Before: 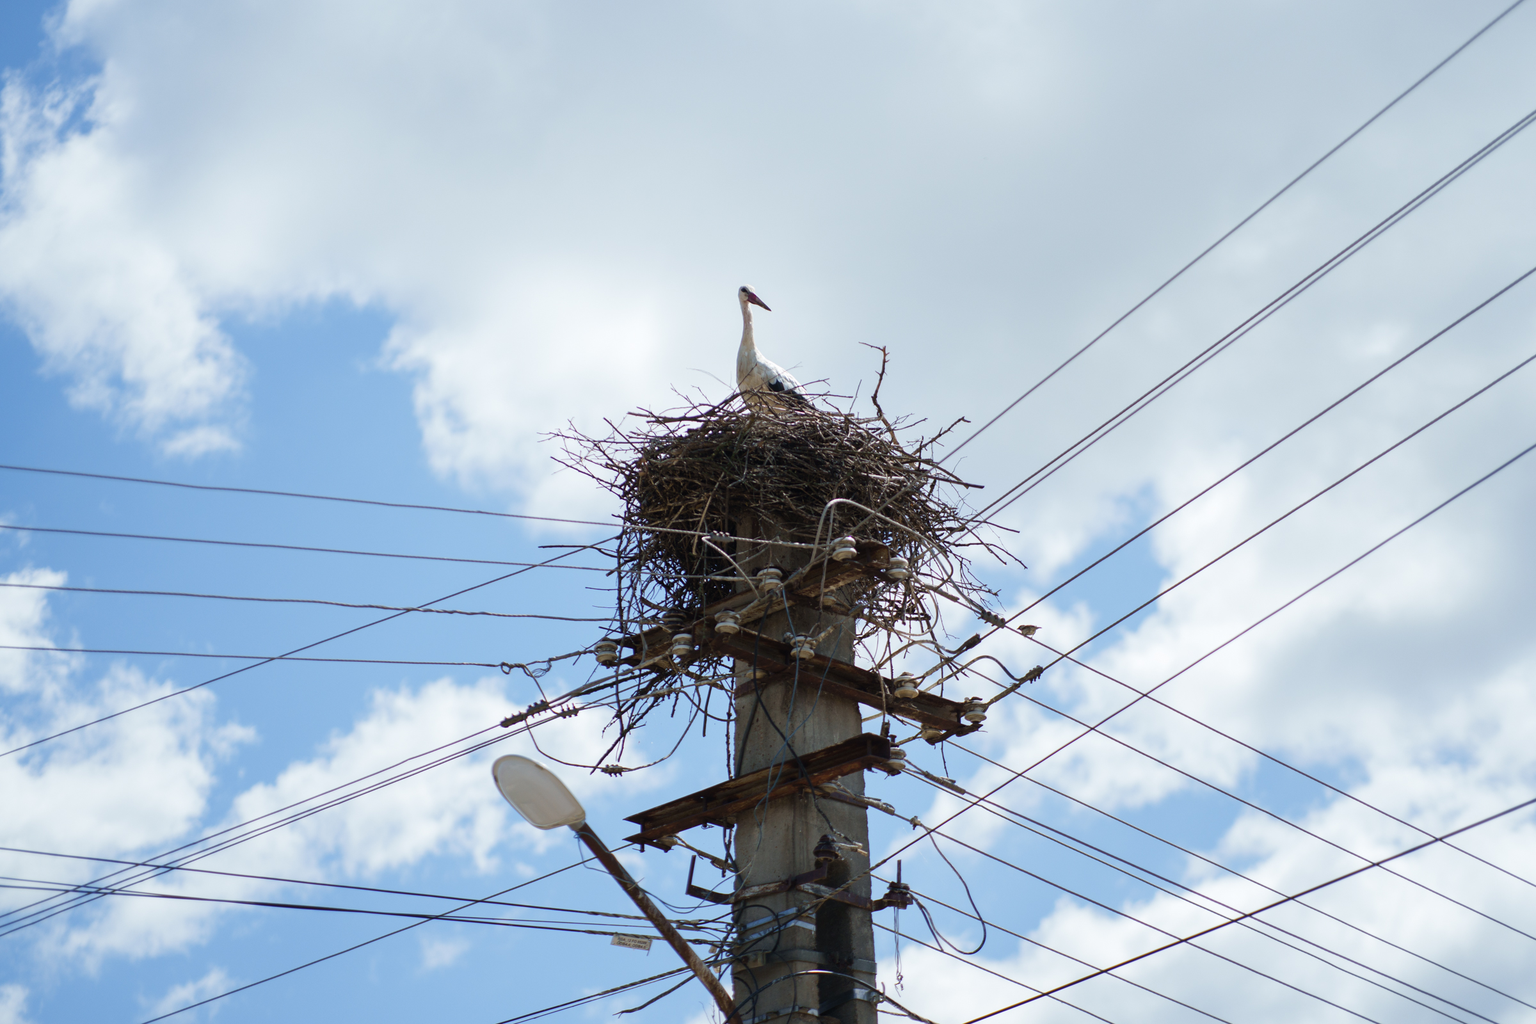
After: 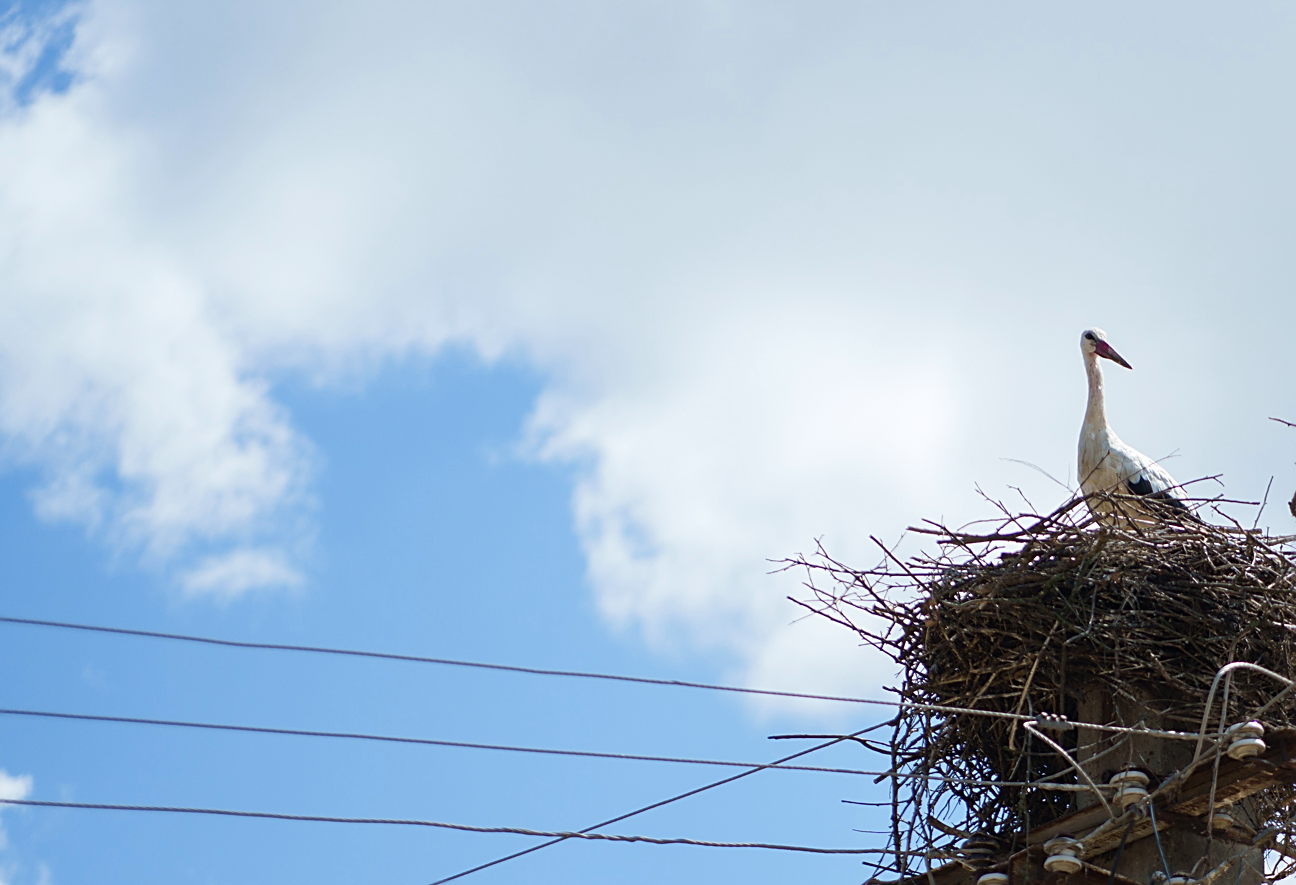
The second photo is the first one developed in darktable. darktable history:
sharpen: on, module defaults
crop and rotate: left 3.064%, top 7.391%, right 42.9%, bottom 37.276%
contrast brightness saturation: saturation 0.133
